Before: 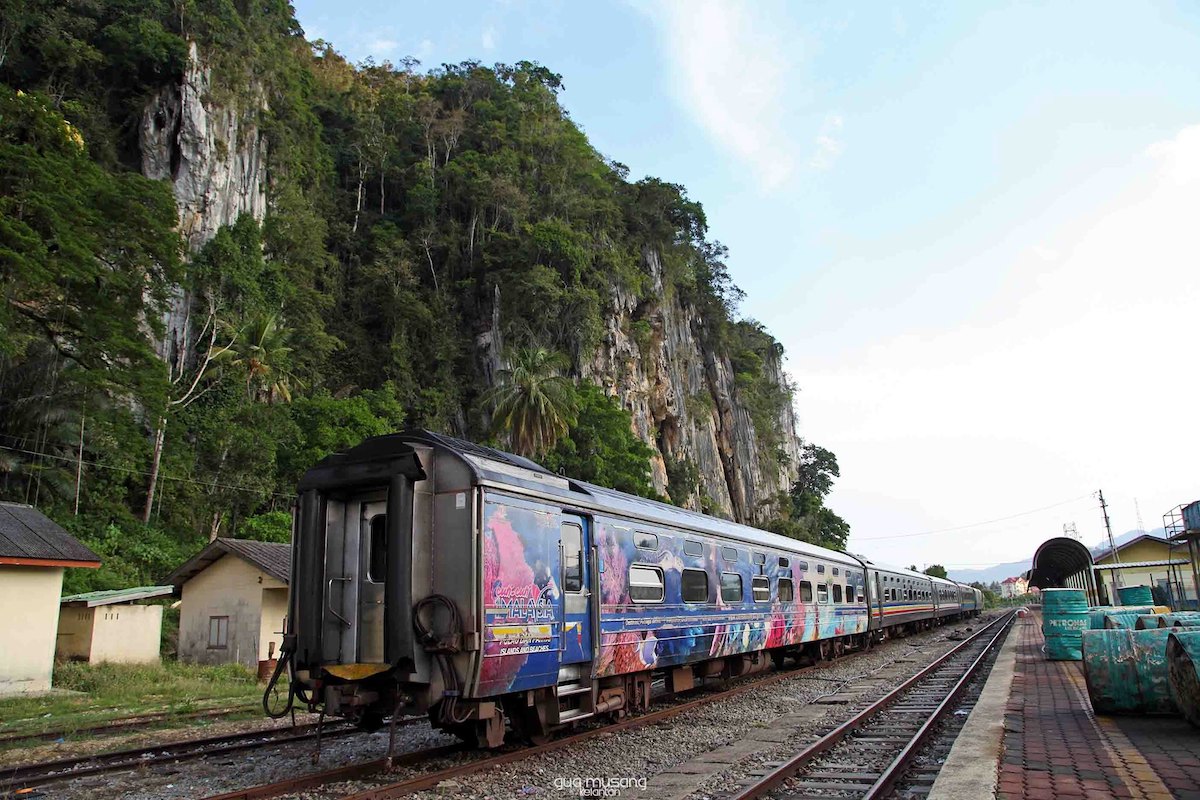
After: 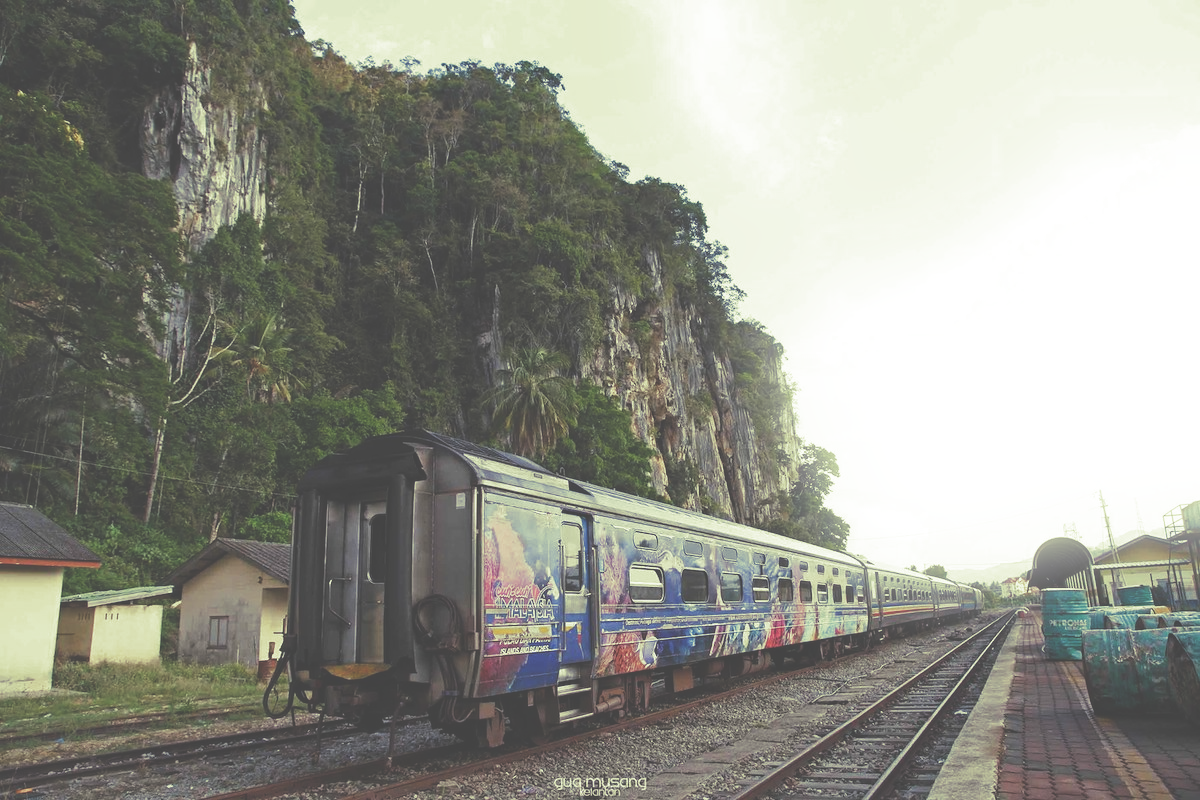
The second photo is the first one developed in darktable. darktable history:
exposure: black level correction -0.062, exposure -0.05 EV, compensate highlight preservation false
split-toning: shadows › hue 290.82°, shadows › saturation 0.34, highlights › saturation 0.38, balance 0, compress 50%
bloom: size 9%, threshold 100%, strength 7%
